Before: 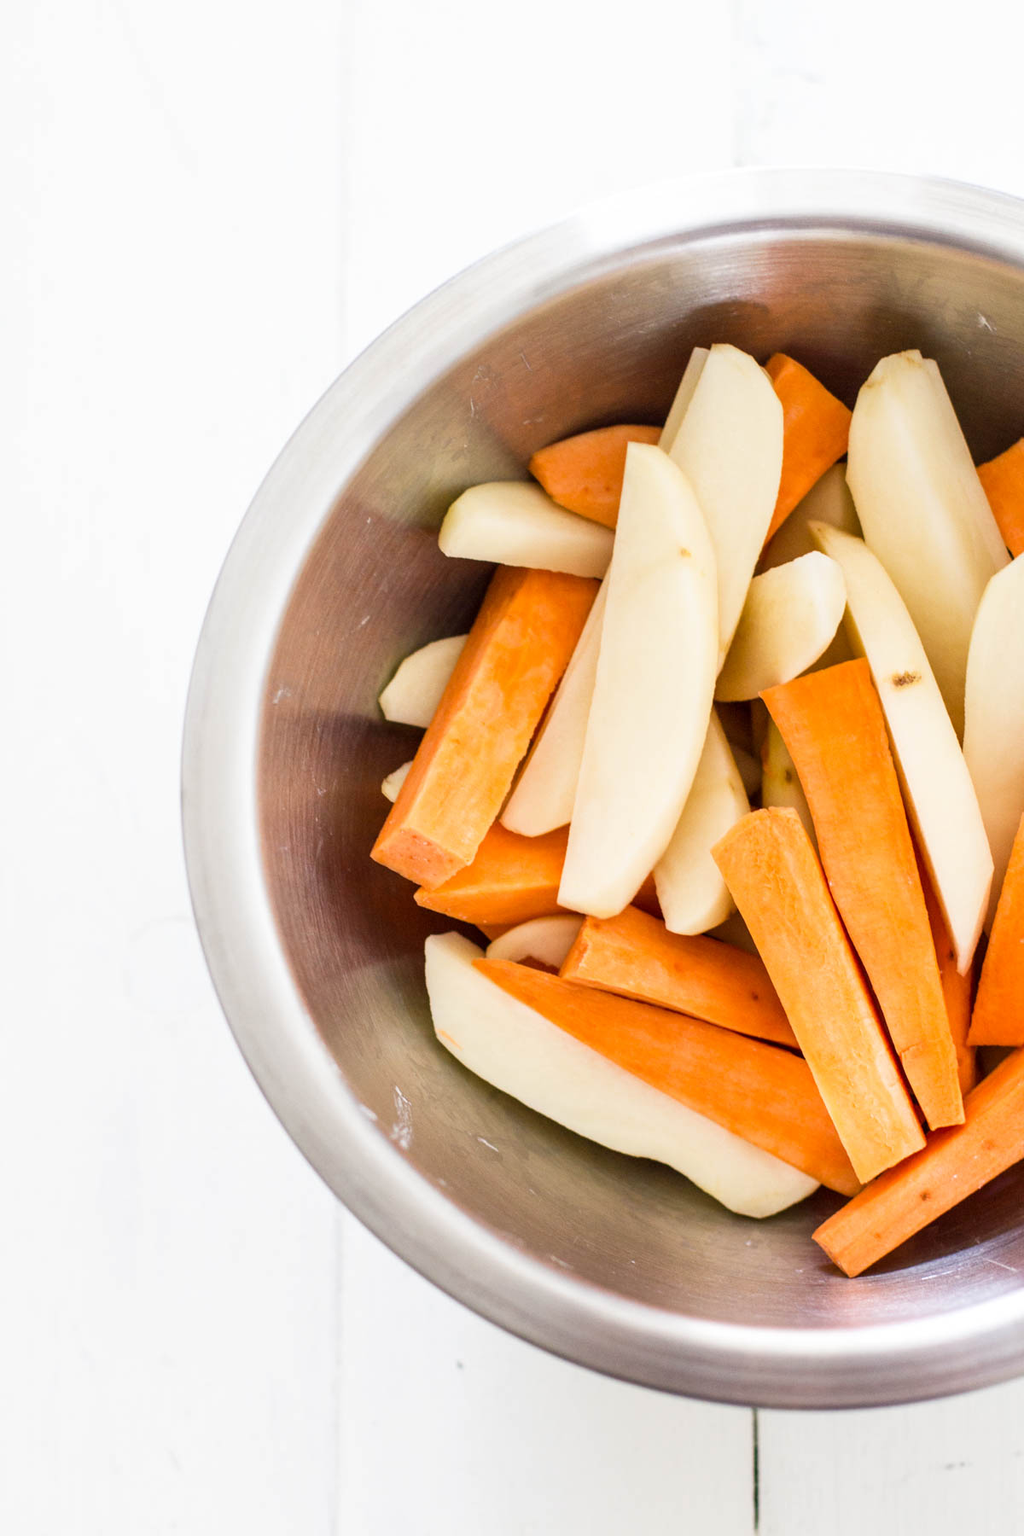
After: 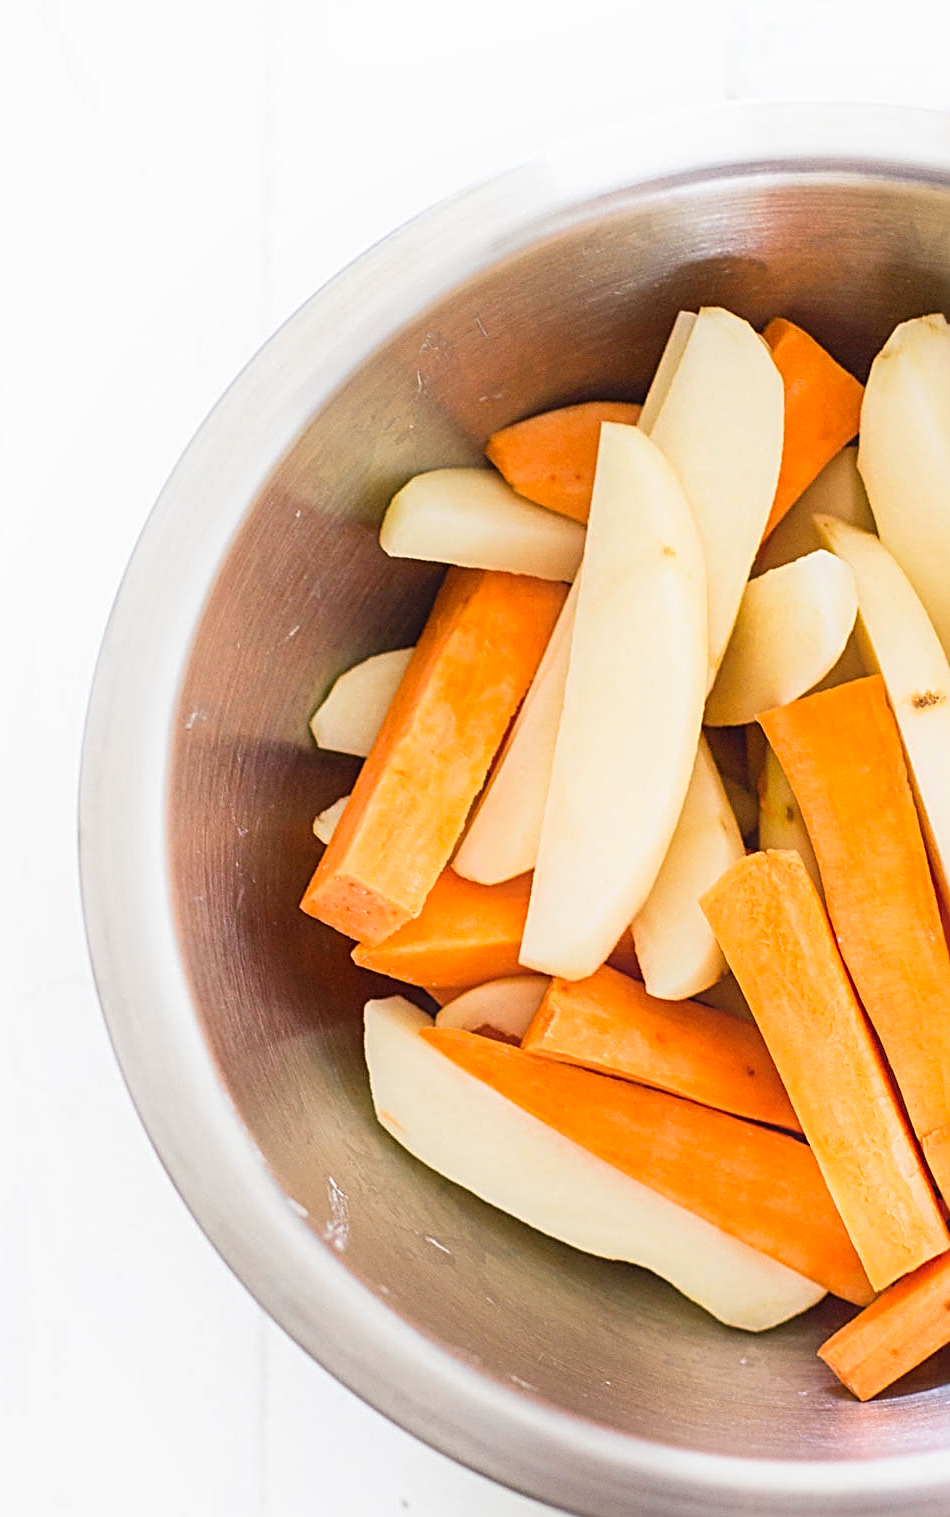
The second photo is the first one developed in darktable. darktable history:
crop: left 11.225%, top 5.381%, right 9.565%, bottom 10.314%
sharpen: radius 2.817, amount 0.715
contrast equalizer: y [[0.439, 0.44, 0.442, 0.457, 0.493, 0.498], [0.5 ×6], [0.5 ×6], [0 ×6], [0 ×6]]
contrast brightness saturation: contrast 0.1, brightness 0.03, saturation 0.09
